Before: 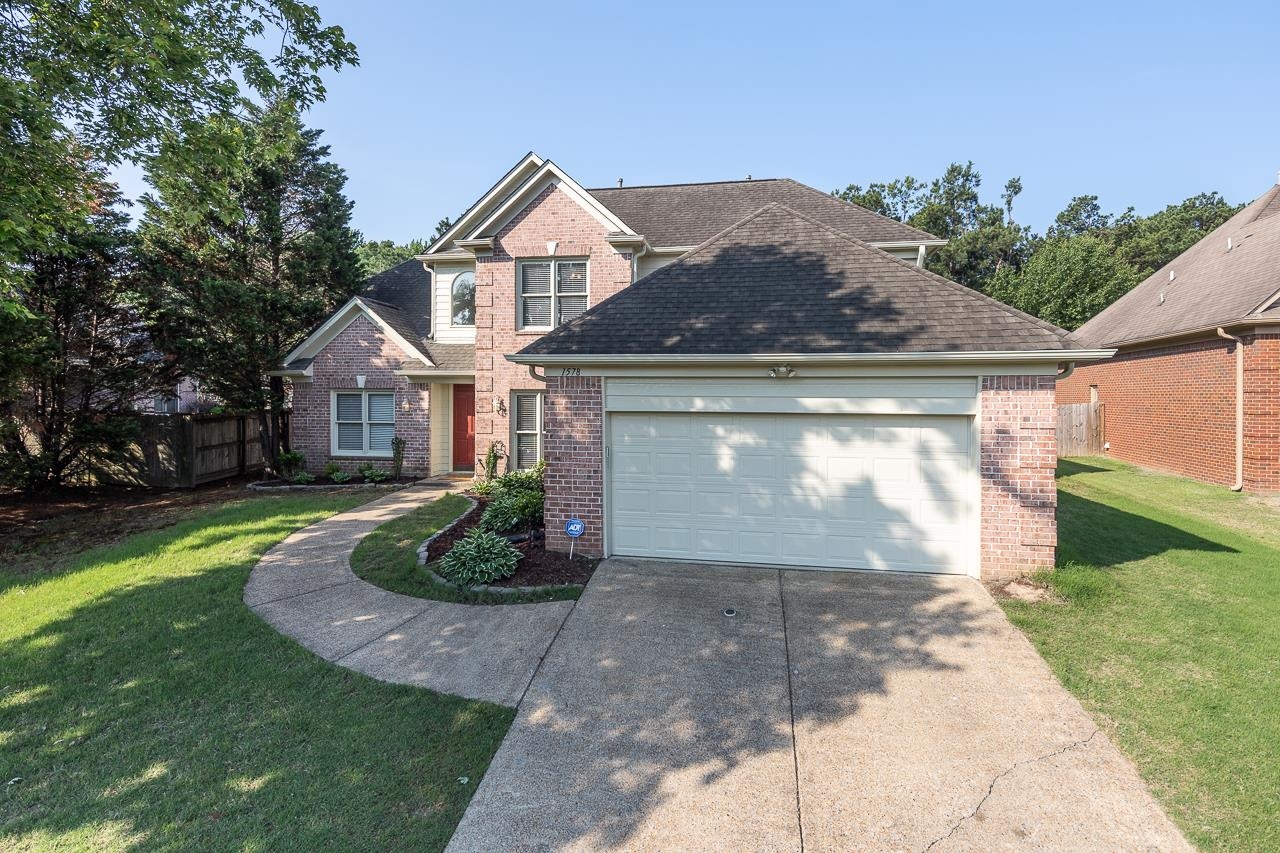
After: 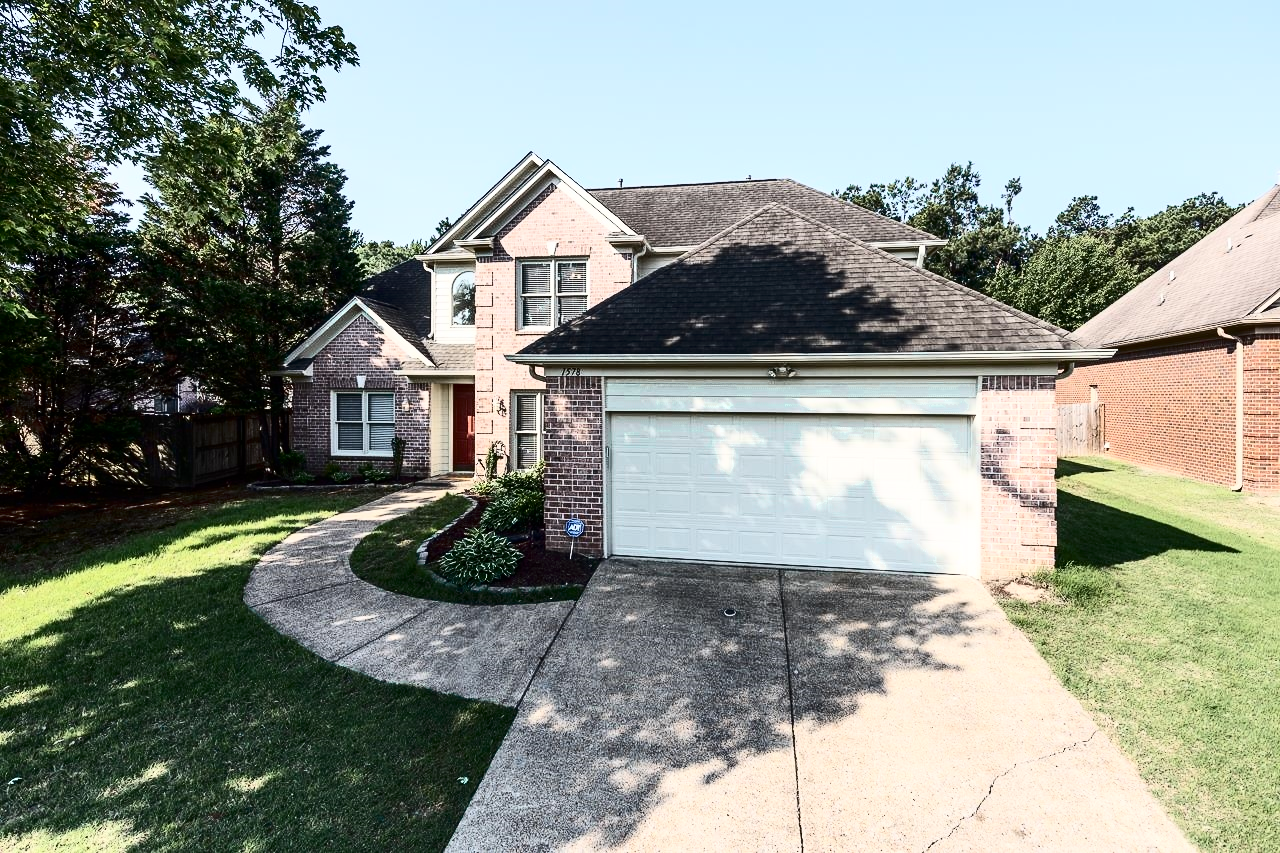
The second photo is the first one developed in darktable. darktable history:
contrast brightness saturation: contrast 0.5, saturation -0.1
color zones: curves: ch0 [(0.25, 0.5) (0.423, 0.5) (0.443, 0.5) (0.521, 0.756) (0.568, 0.5) (0.576, 0.5) (0.75, 0.5)]; ch1 [(0.25, 0.5) (0.423, 0.5) (0.443, 0.5) (0.539, 0.873) (0.624, 0.565) (0.631, 0.5) (0.75, 0.5)]
